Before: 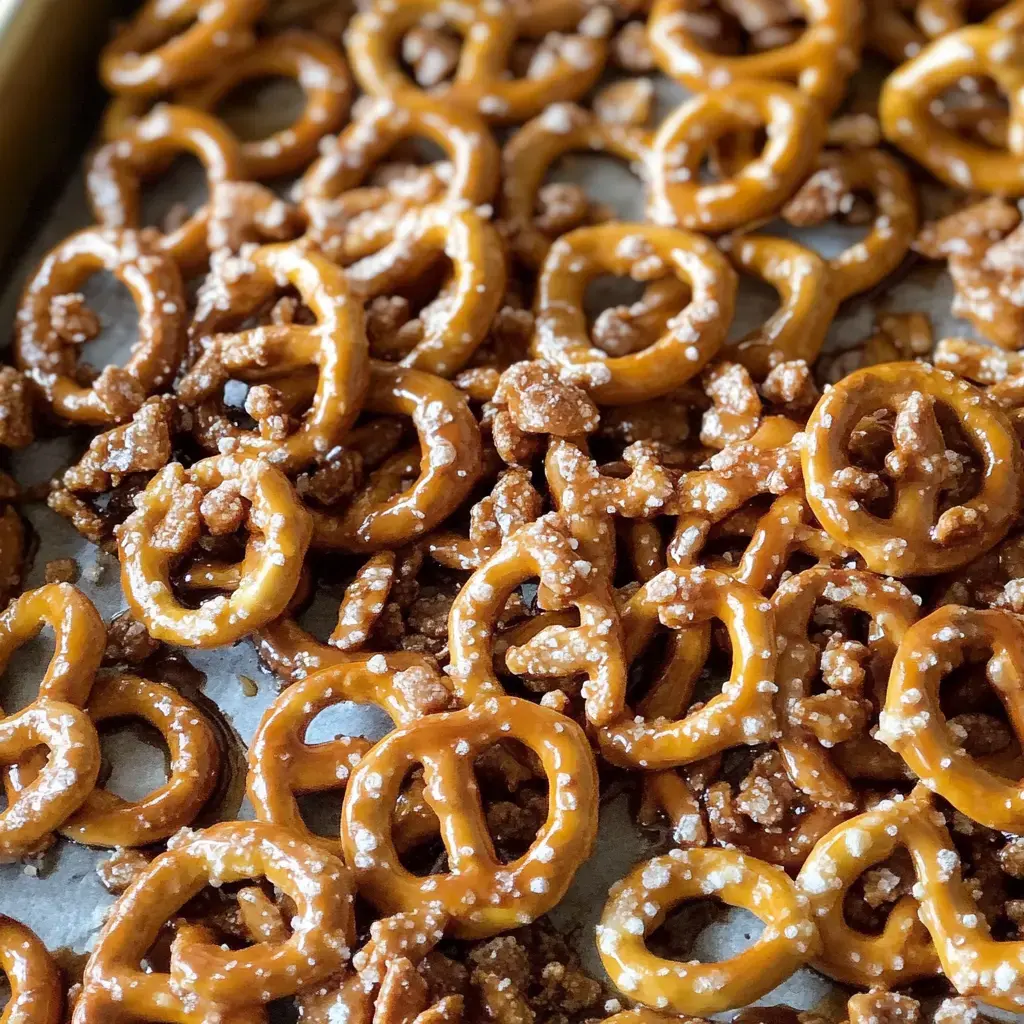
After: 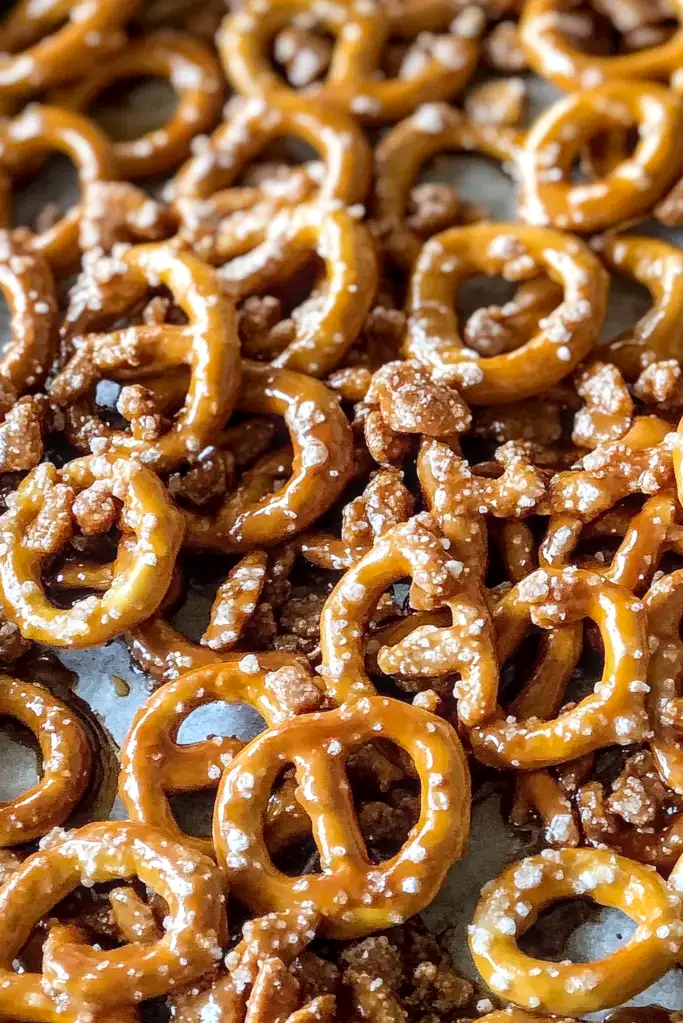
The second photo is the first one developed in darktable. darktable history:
crop and rotate: left 12.595%, right 20.697%
contrast brightness saturation: contrast 0.098, brightness 0.035, saturation 0.094
local contrast: on, module defaults
